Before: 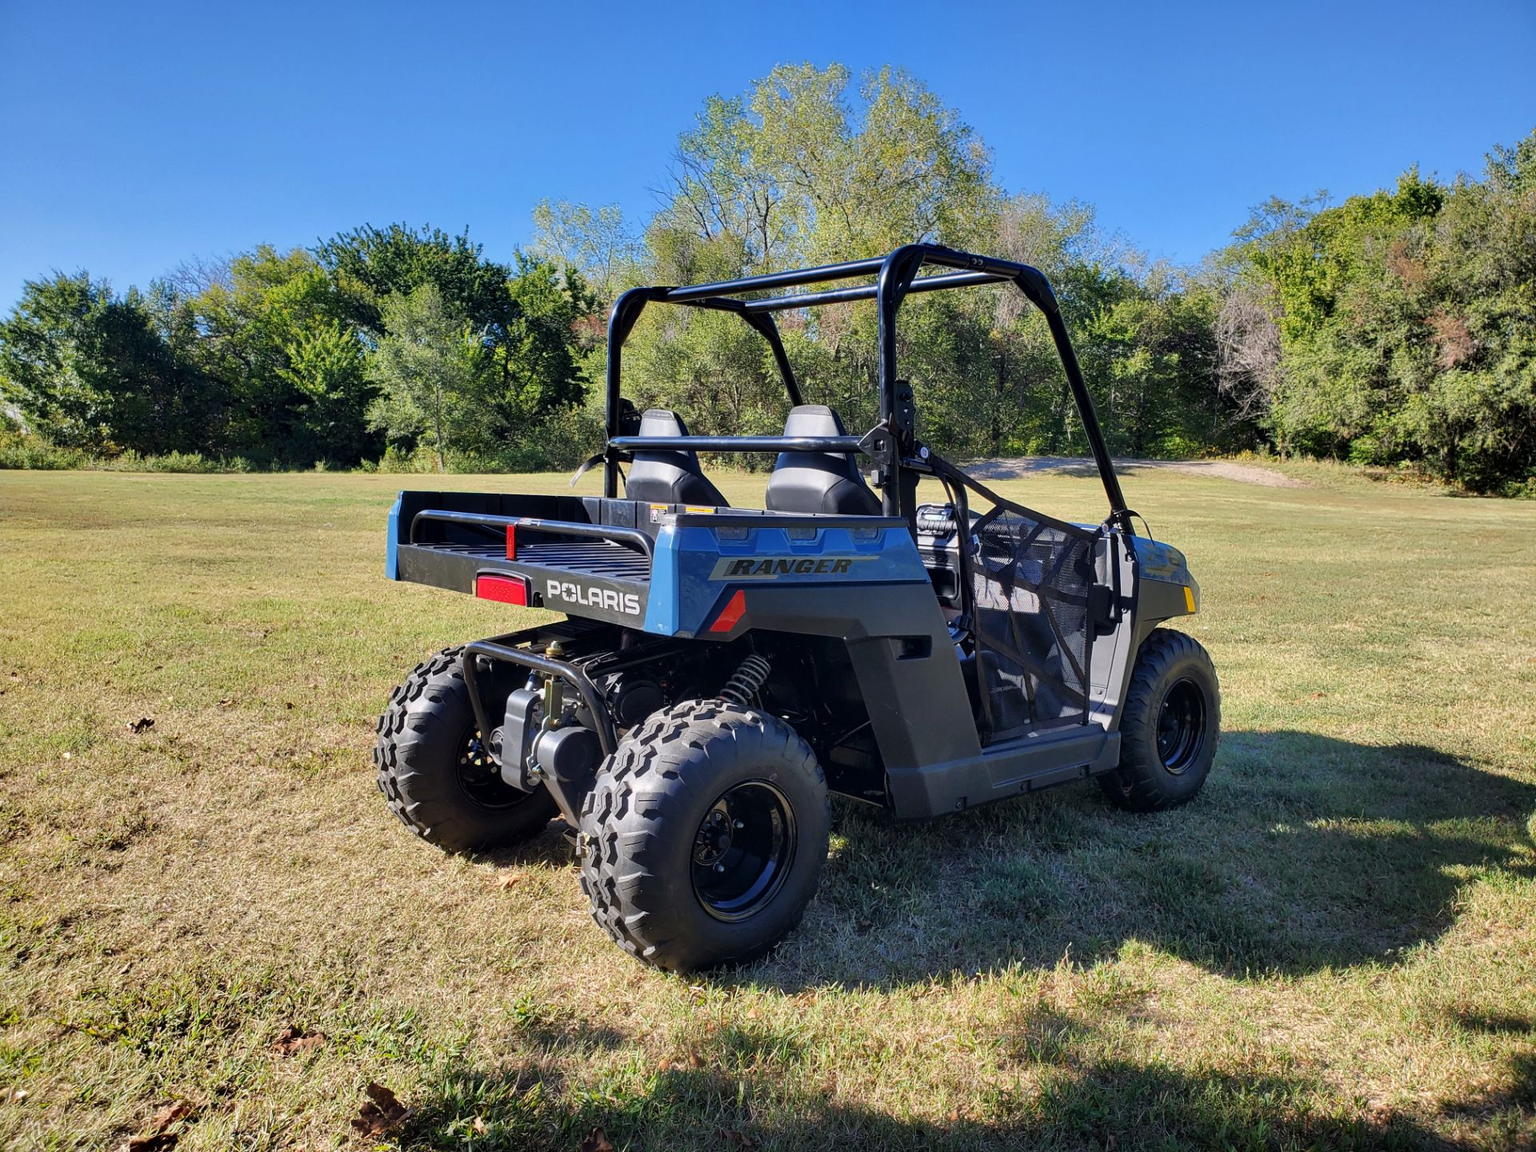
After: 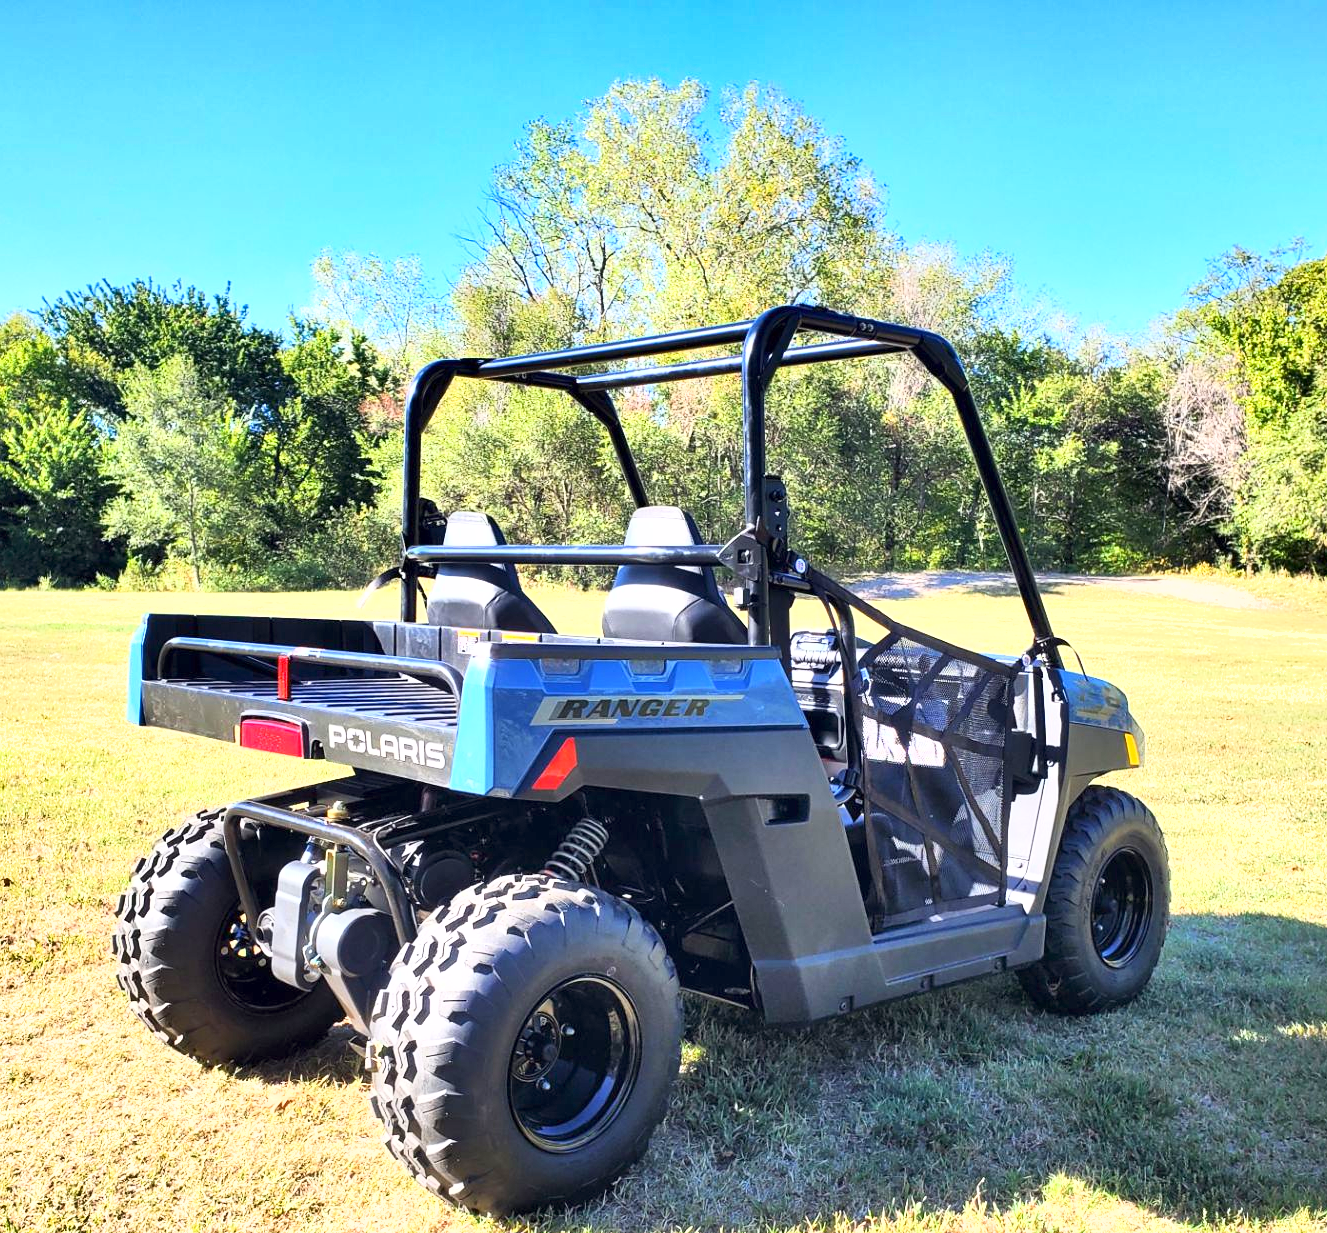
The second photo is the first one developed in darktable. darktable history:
shadows and highlights: shadows 48.99, highlights -41.48, soften with gaussian
base curve: curves: ch0 [(0, 0) (0.579, 0.807) (1, 1)]
crop: left 18.504%, right 12.337%, bottom 14.346%
exposure: exposure 1 EV, compensate highlight preservation false
